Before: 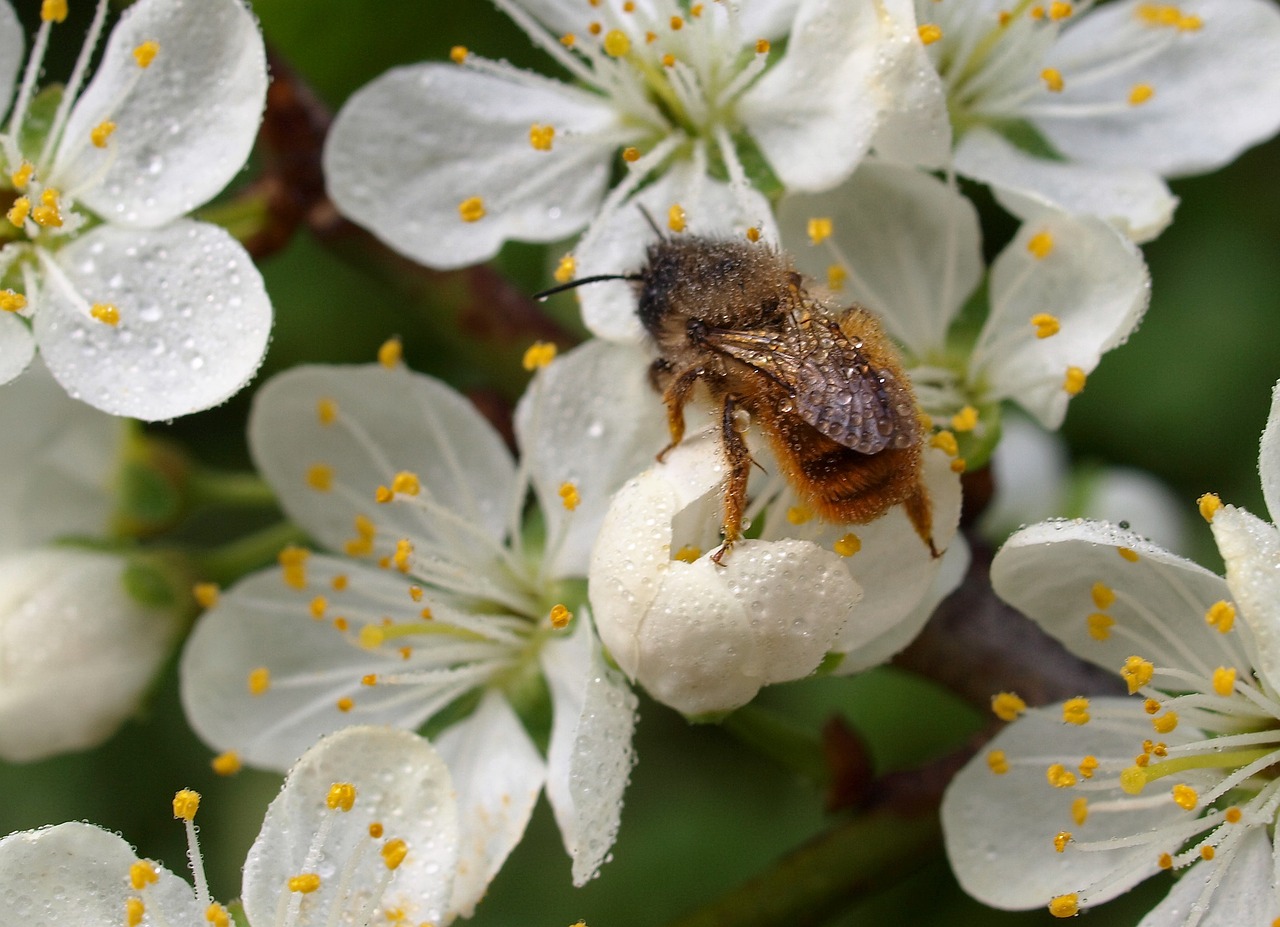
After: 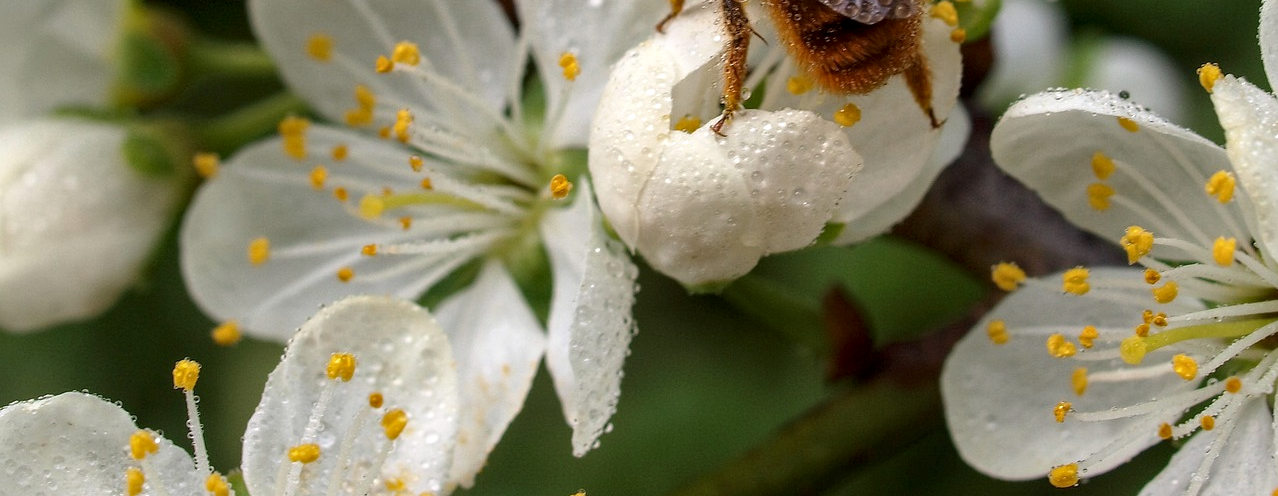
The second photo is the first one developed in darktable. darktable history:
crop and rotate: top 46.445%, right 0.094%
local contrast: detail 130%
